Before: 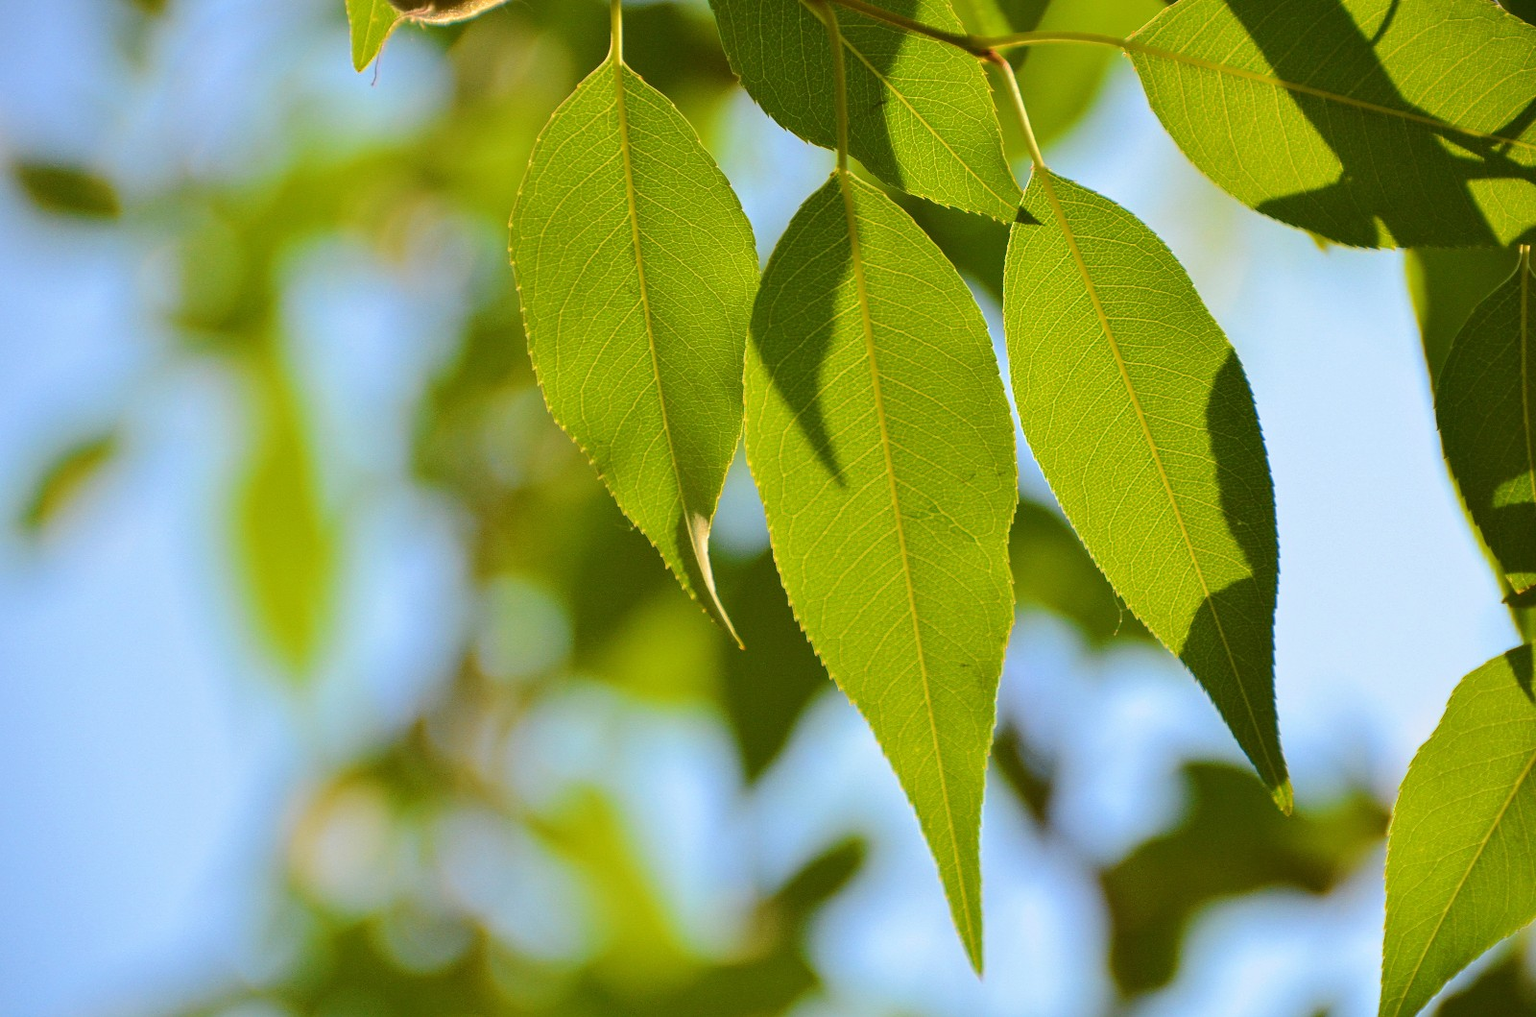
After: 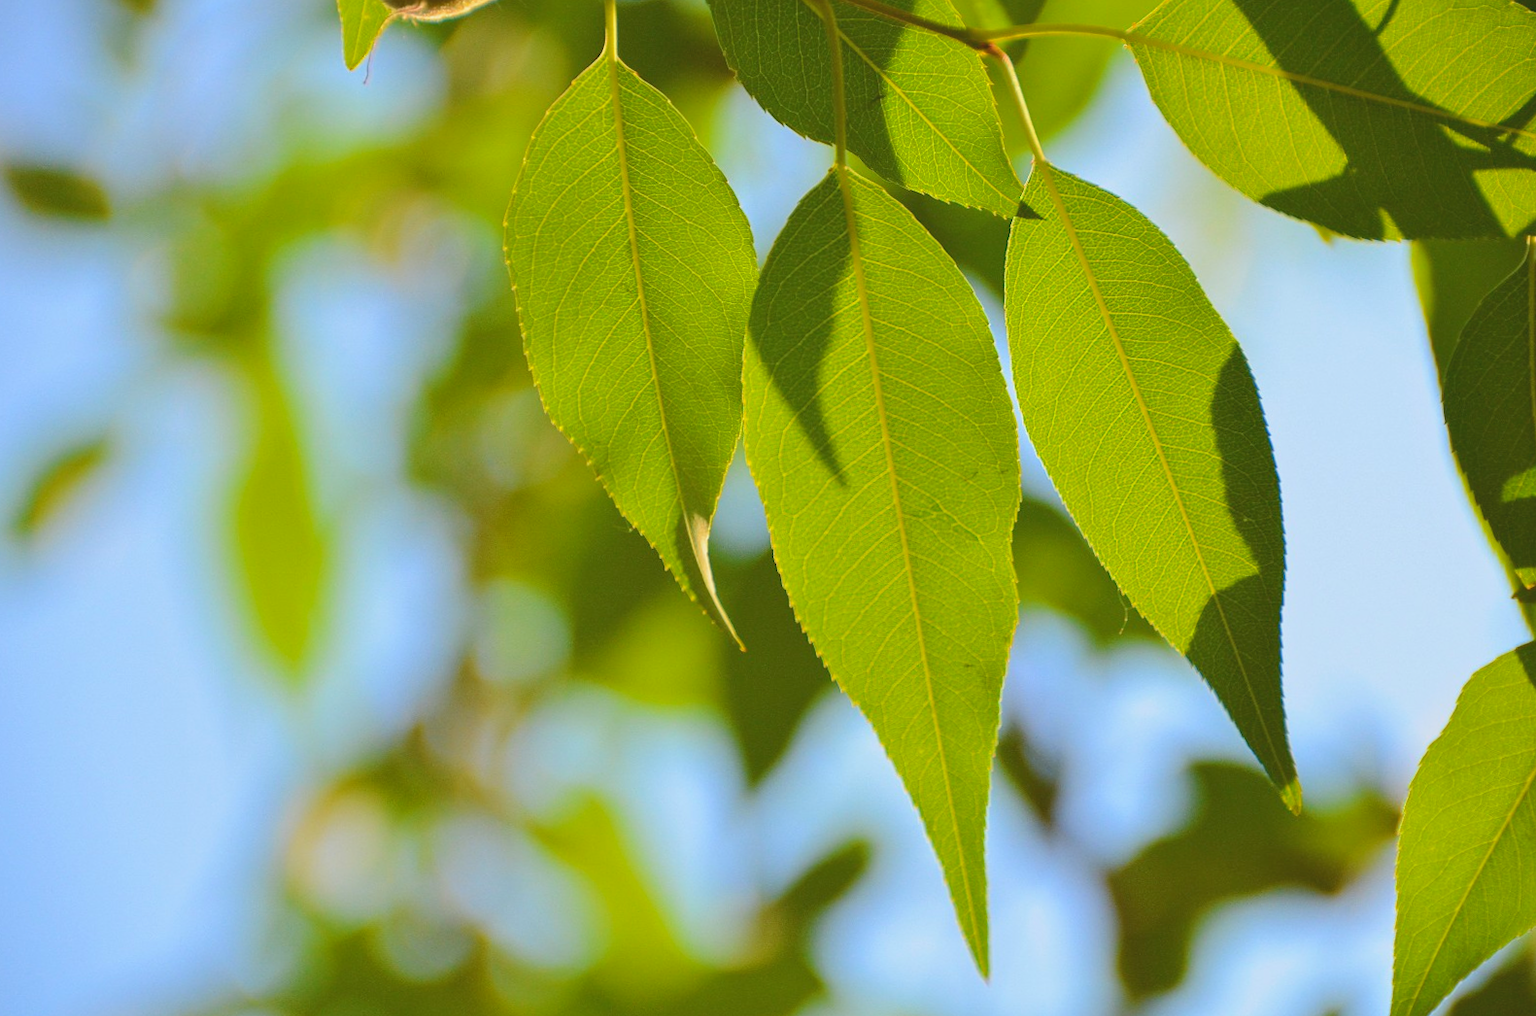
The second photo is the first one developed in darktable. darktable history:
contrast brightness saturation: contrast -0.1, brightness 0.05, saturation 0.08
rotate and perspective: rotation -0.45°, automatic cropping original format, crop left 0.008, crop right 0.992, crop top 0.012, crop bottom 0.988
white balance: emerald 1
